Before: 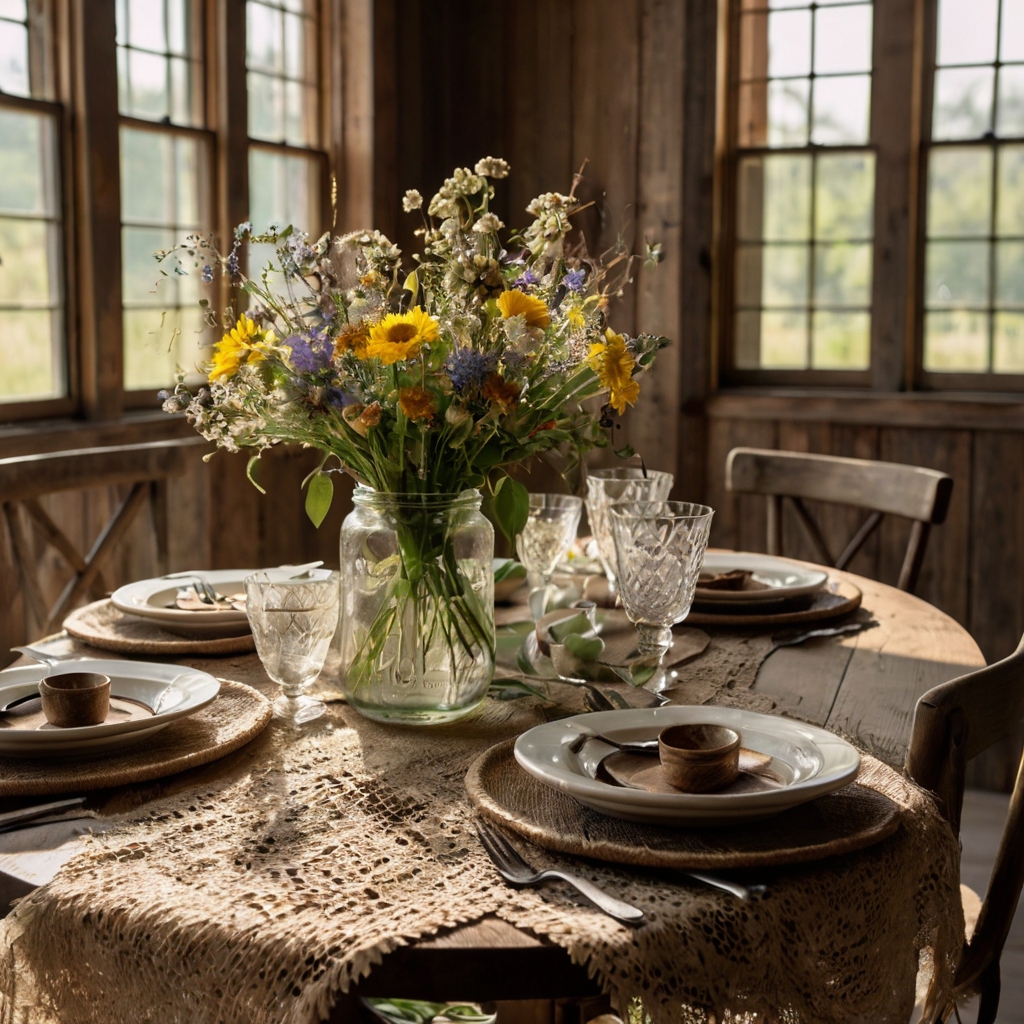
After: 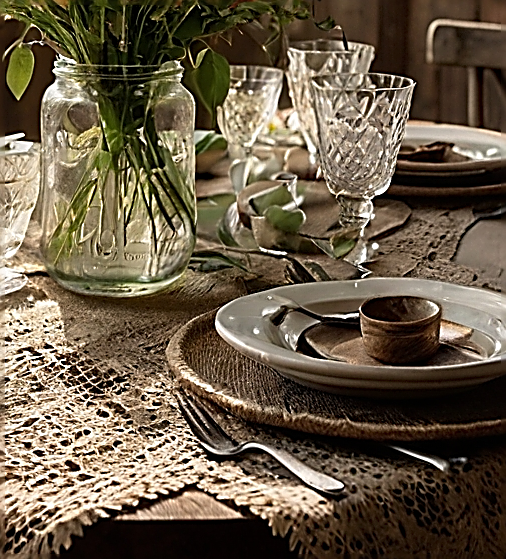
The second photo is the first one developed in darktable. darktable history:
sharpen: amount 1.994
crop: left 29.215%, top 41.851%, right 21.279%, bottom 3.489%
